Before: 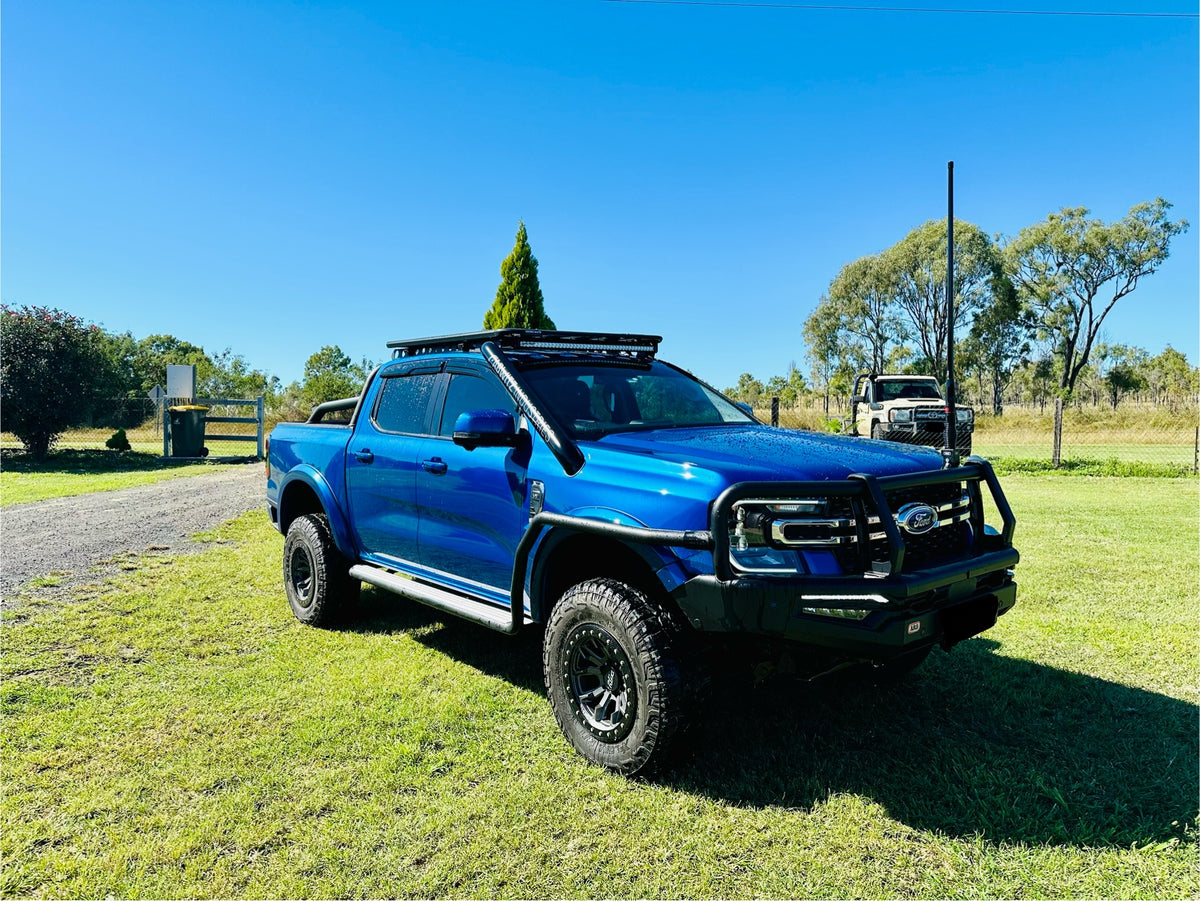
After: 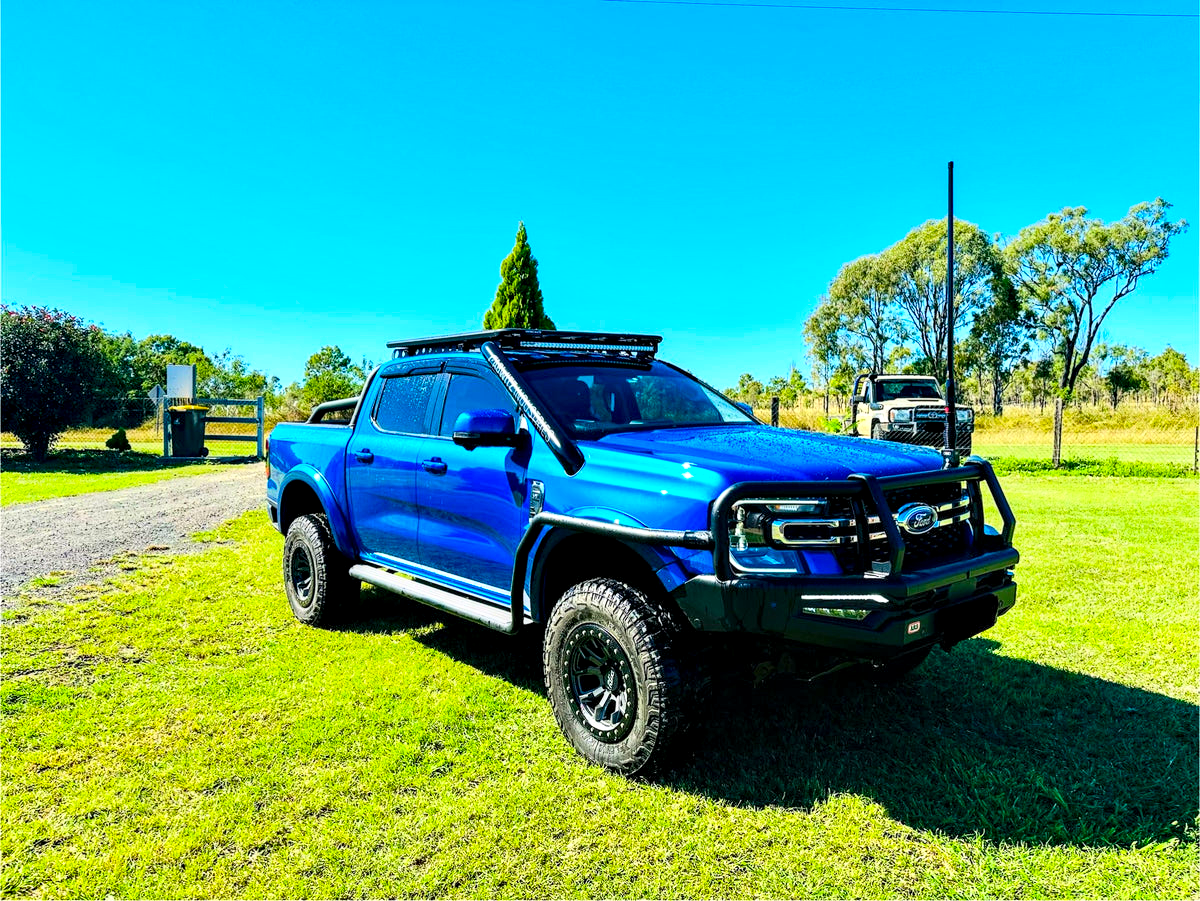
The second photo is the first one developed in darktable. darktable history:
local contrast: detail 135%, midtone range 0.75
contrast brightness saturation: contrast 0.2, brightness 0.2, saturation 0.8
